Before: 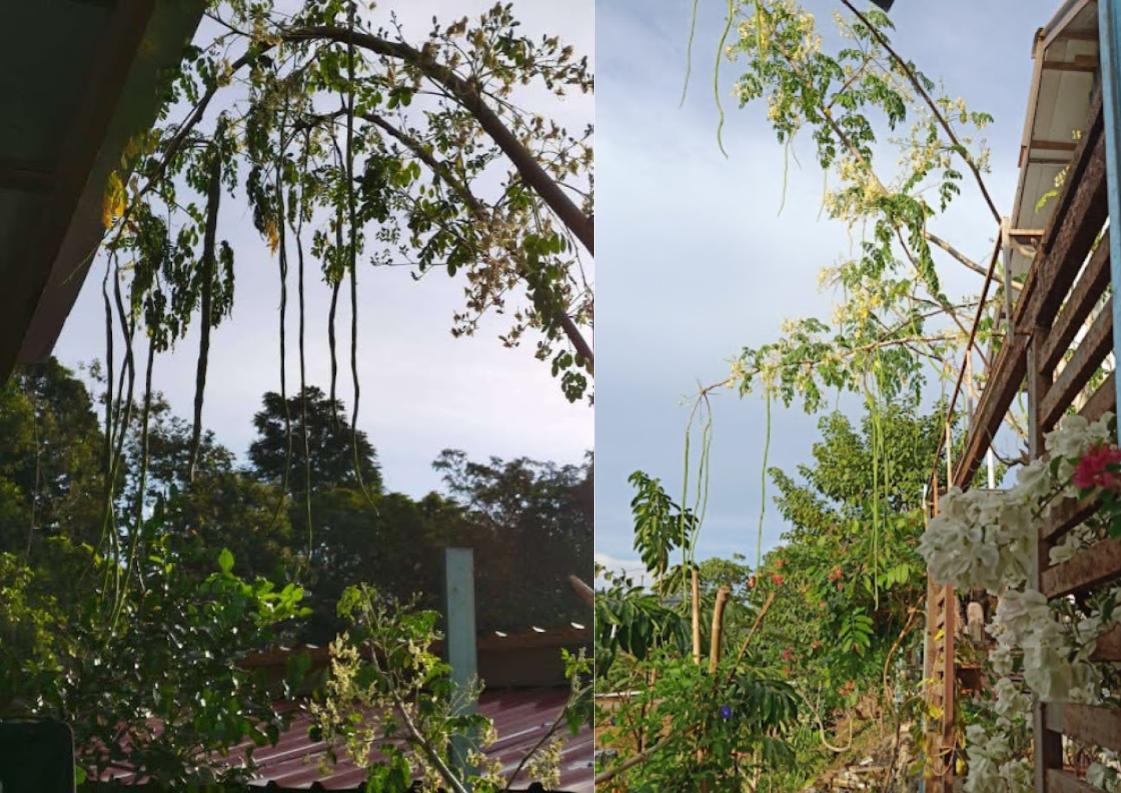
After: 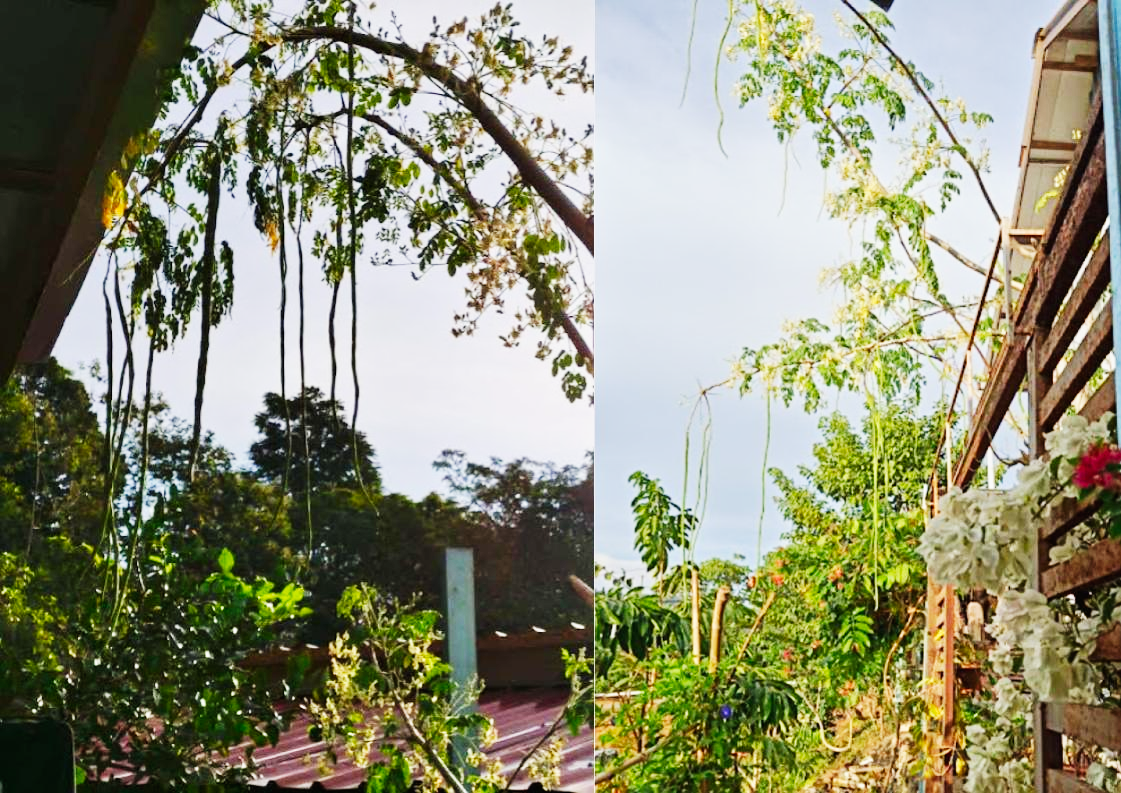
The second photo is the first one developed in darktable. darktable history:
tone equalizer: -8 EV -0.002 EV, -7 EV 0.005 EV, -6 EV -0.008 EV, -5 EV 0.007 EV, -4 EV -0.042 EV, -3 EV -0.233 EV, -2 EV -0.662 EV, -1 EV -0.983 EV, +0 EV -0.969 EV, smoothing diameter 2%, edges refinement/feathering 20, mask exposure compensation -1.57 EV, filter diffusion 5
base curve: curves: ch0 [(0, 0) (0.007, 0.004) (0.027, 0.03) (0.046, 0.07) (0.207, 0.54) (0.442, 0.872) (0.673, 0.972) (1, 1)], preserve colors none
